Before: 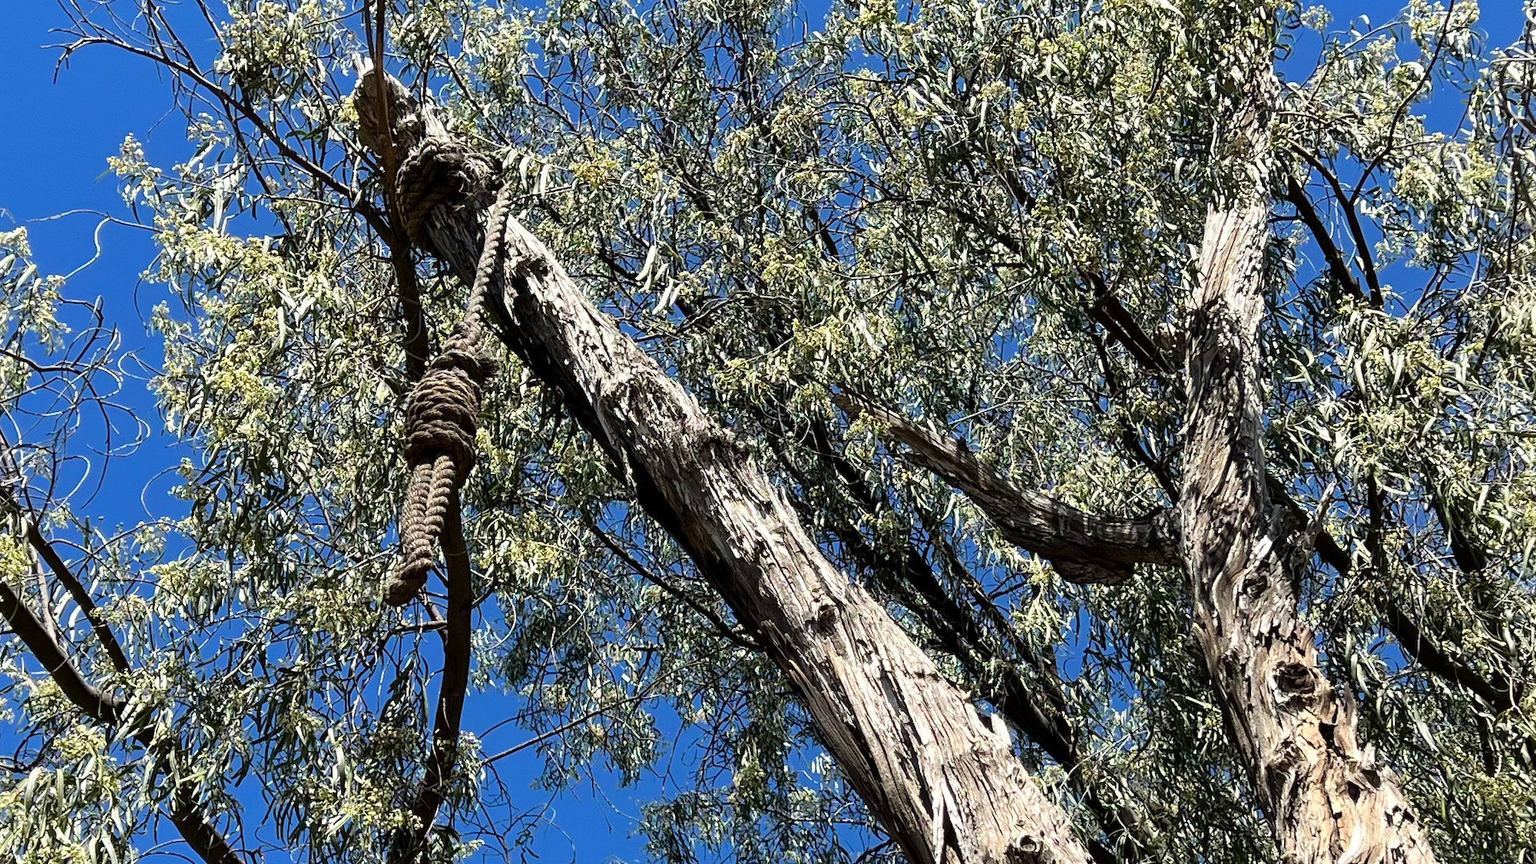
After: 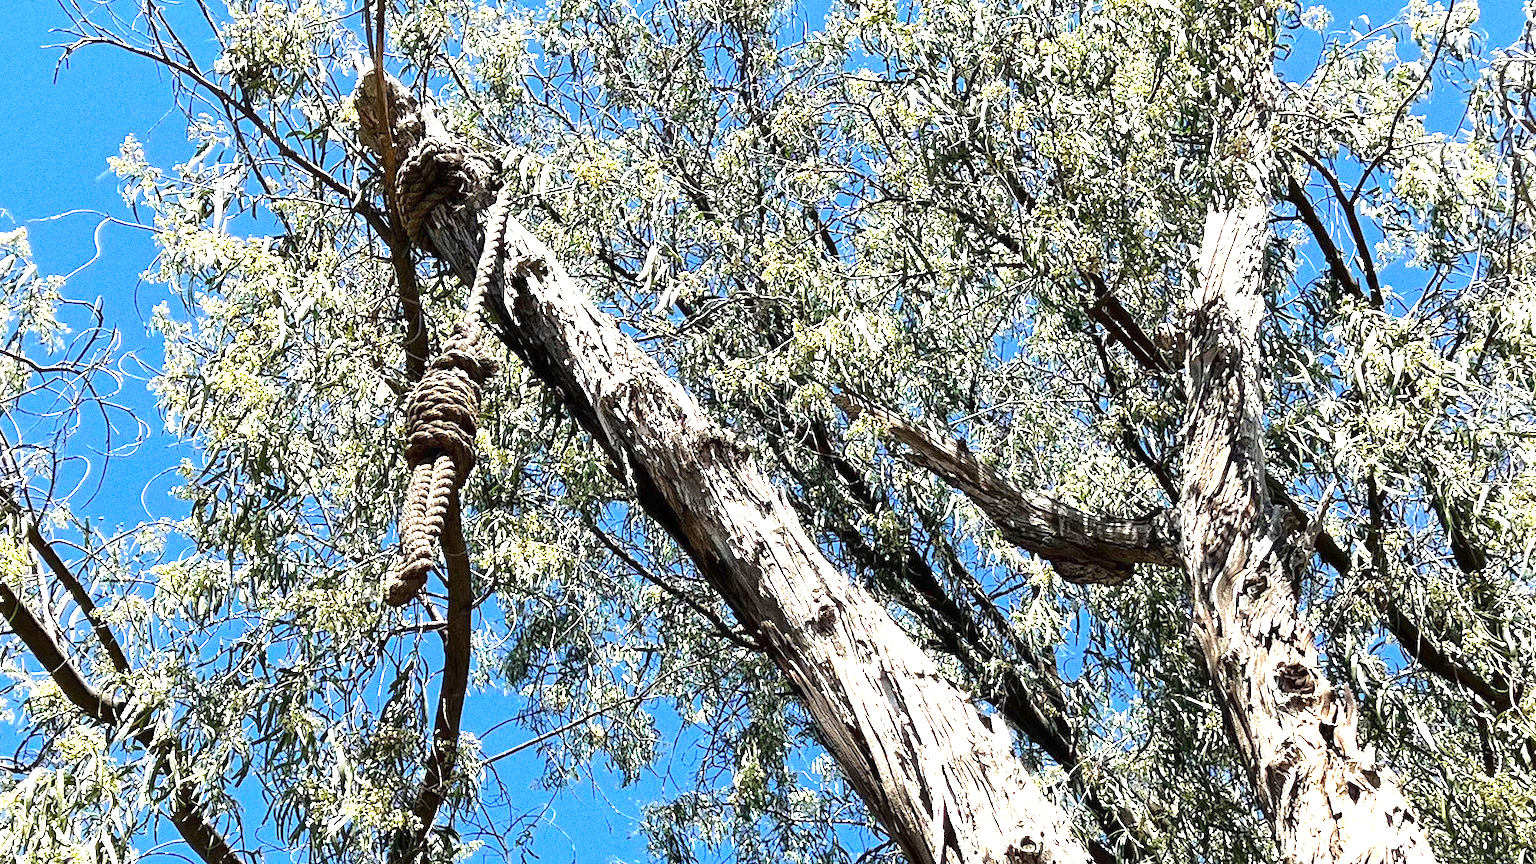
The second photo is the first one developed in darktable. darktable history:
exposure: black level correction 0, exposure 1.55 EV, compensate exposure bias true, compensate highlight preservation false
grain: coarseness 0.09 ISO, strength 40%
